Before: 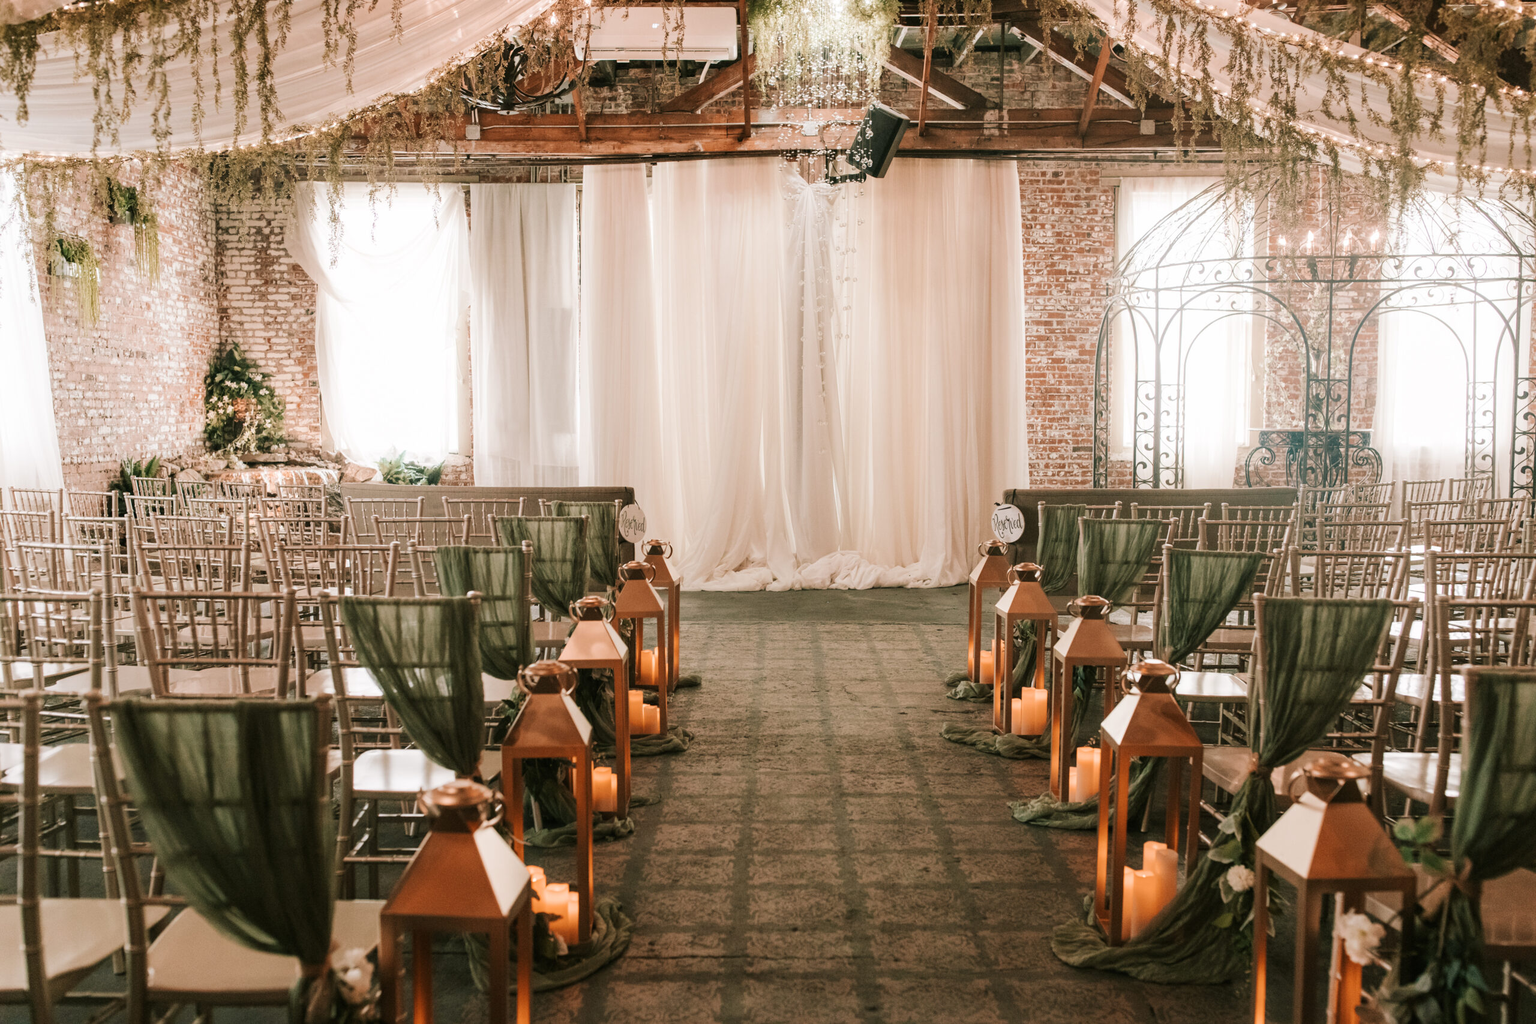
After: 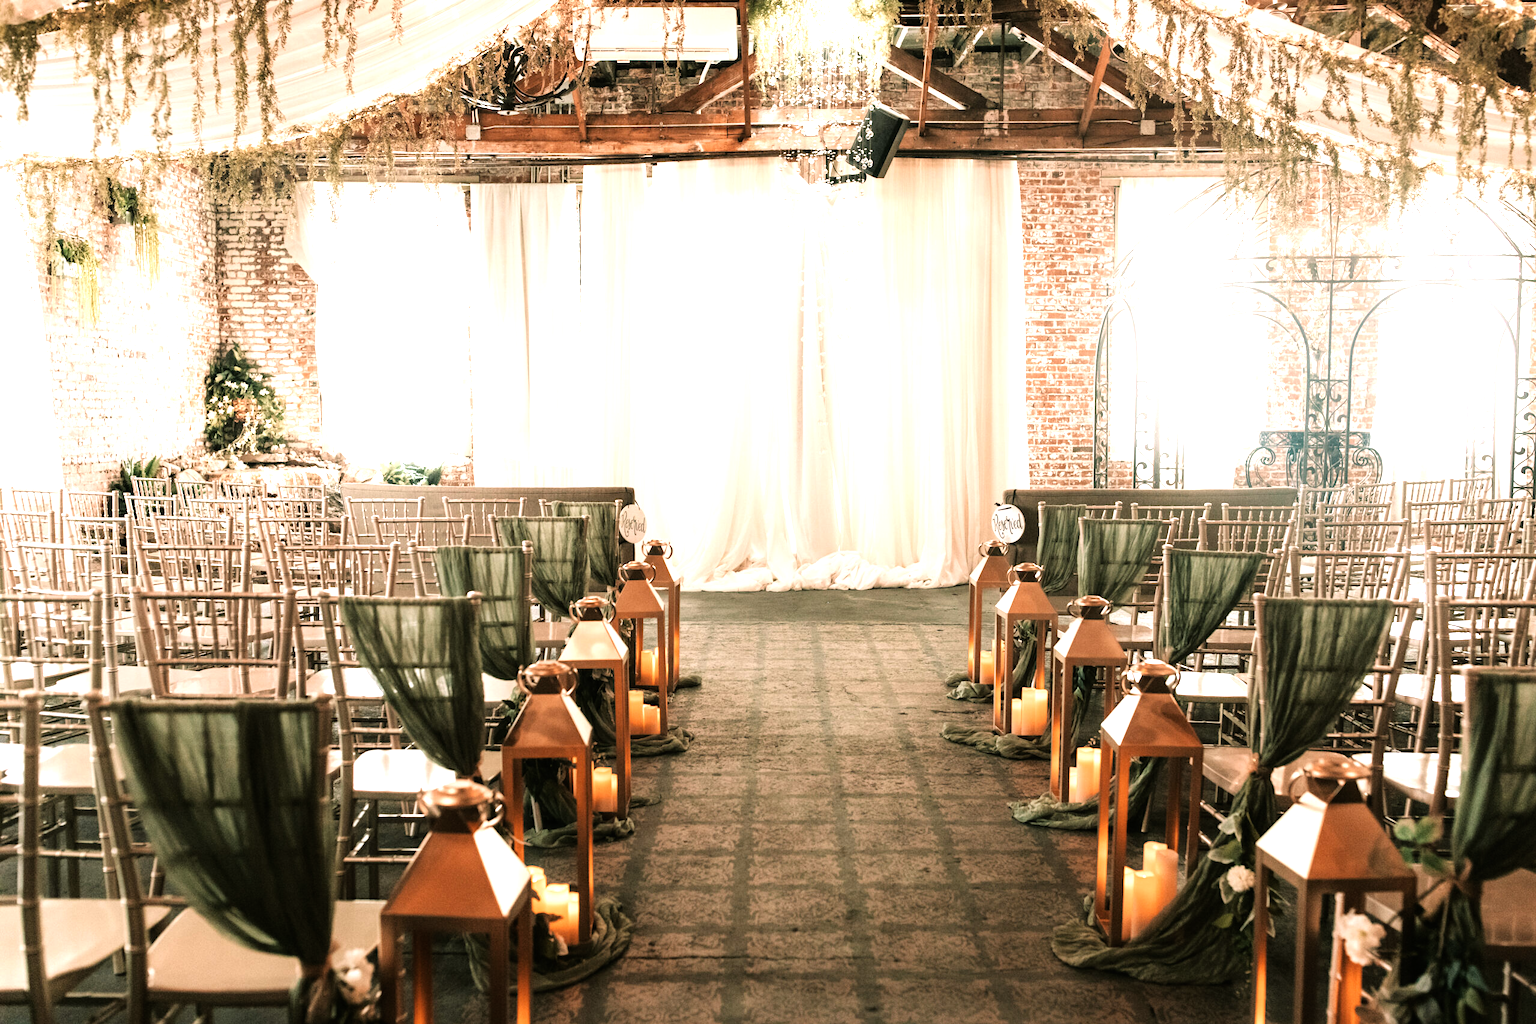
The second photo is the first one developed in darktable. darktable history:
tone equalizer: -8 EV -1.08 EV, -7 EV -1.04 EV, -6 EV -0.872 EV, -5 EV -0.584 EV, -3 EV 0.579 EV, -2 EV 0.87 EV, -1 EV 0.999 EV, +0 EV 1.07 EV
